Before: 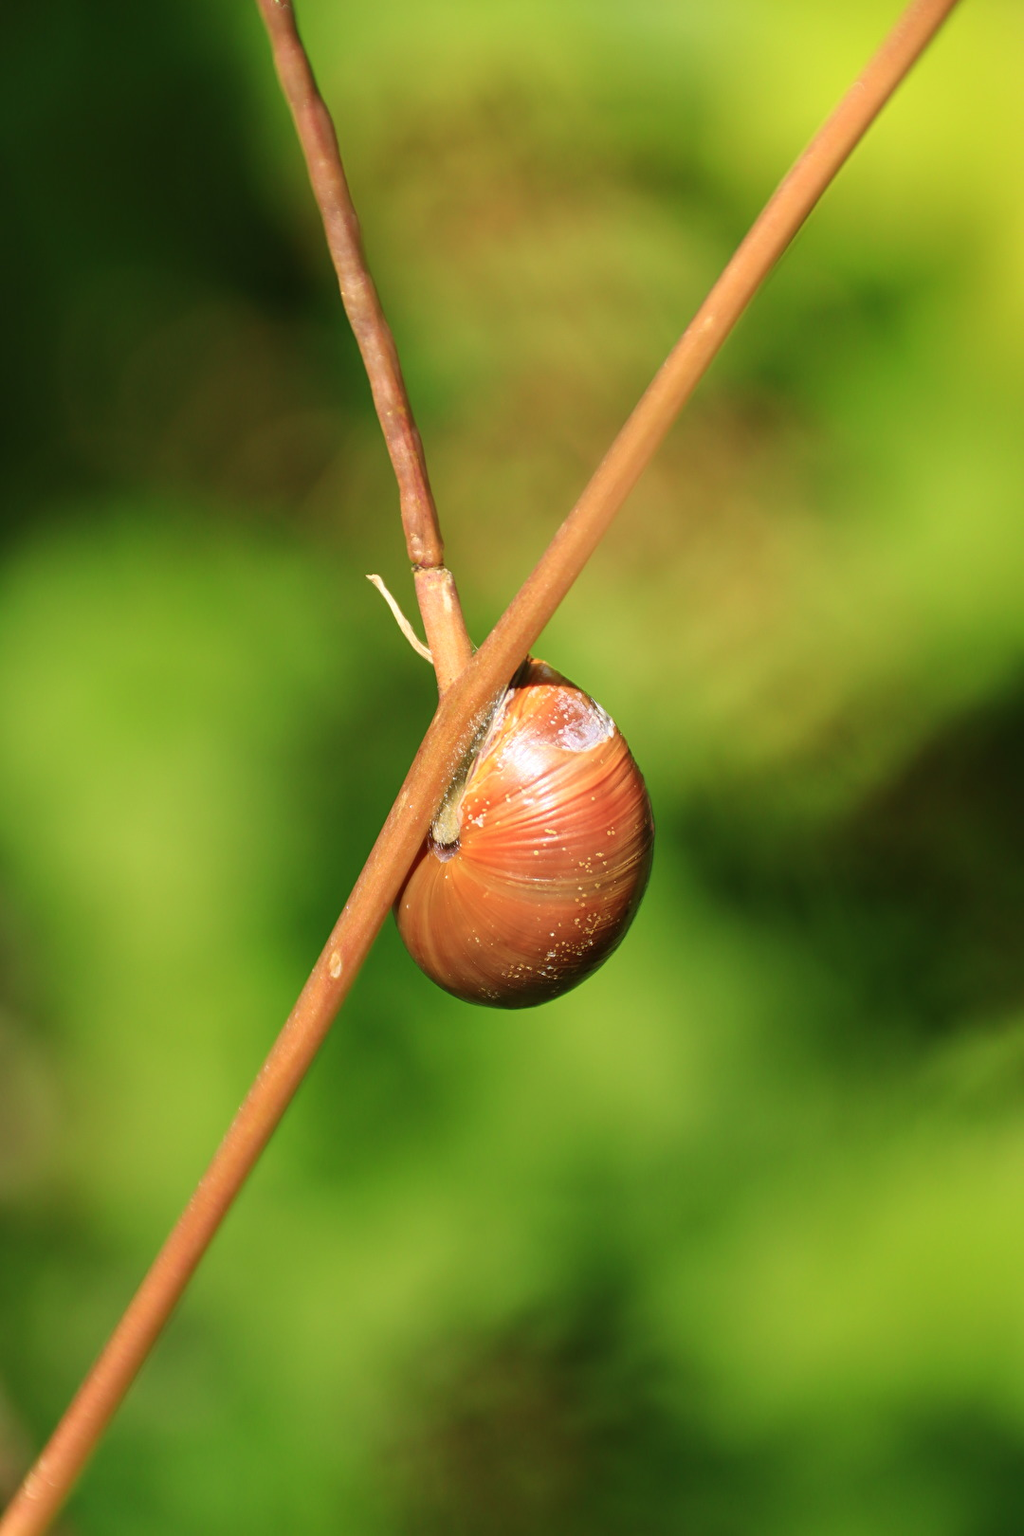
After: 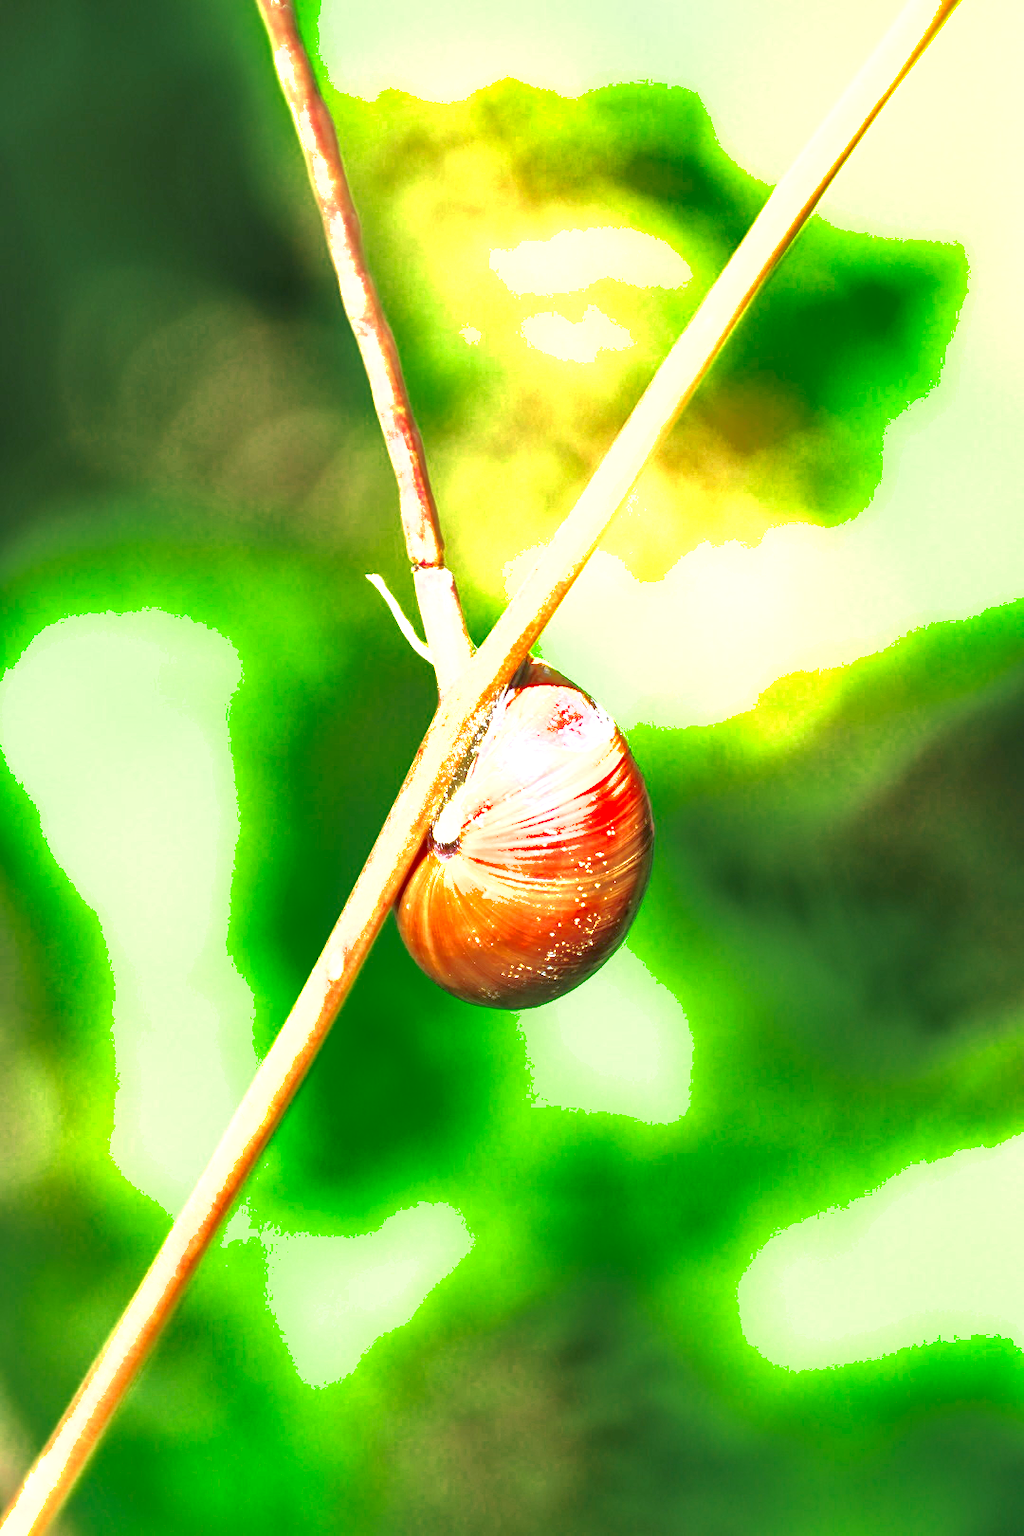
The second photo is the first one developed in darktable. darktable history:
local contrast: on, module defaults
color zones: curves: ch0 [(0.004, 0.305) (0.261, 0.623) (0.389, 0.399) (0.708, 0.571) (0.947, 0.34)]; ch1 [(0.025, 0.645) (0.229, 0.584) (0.326, 0.551) (0.484, 0.262) (0.757, 0.643)]
color calibration: illuminant as shot in camera, x 0.378, y 0.381, temperature 4091.62 K
contrast equalizer: octaves 7, y [[0.601, 0.6, 0.598, 0.598, 0.6, 0.601], [0.5 ×6], [0.5 ×6], [0 ×6], [0 ×6]], mix 0.308
shadows and highlights: shadows 40.01, highlights -60.09
exposure: black level correction 0, exposure 1.665 EV, compensate highlight preservation false
